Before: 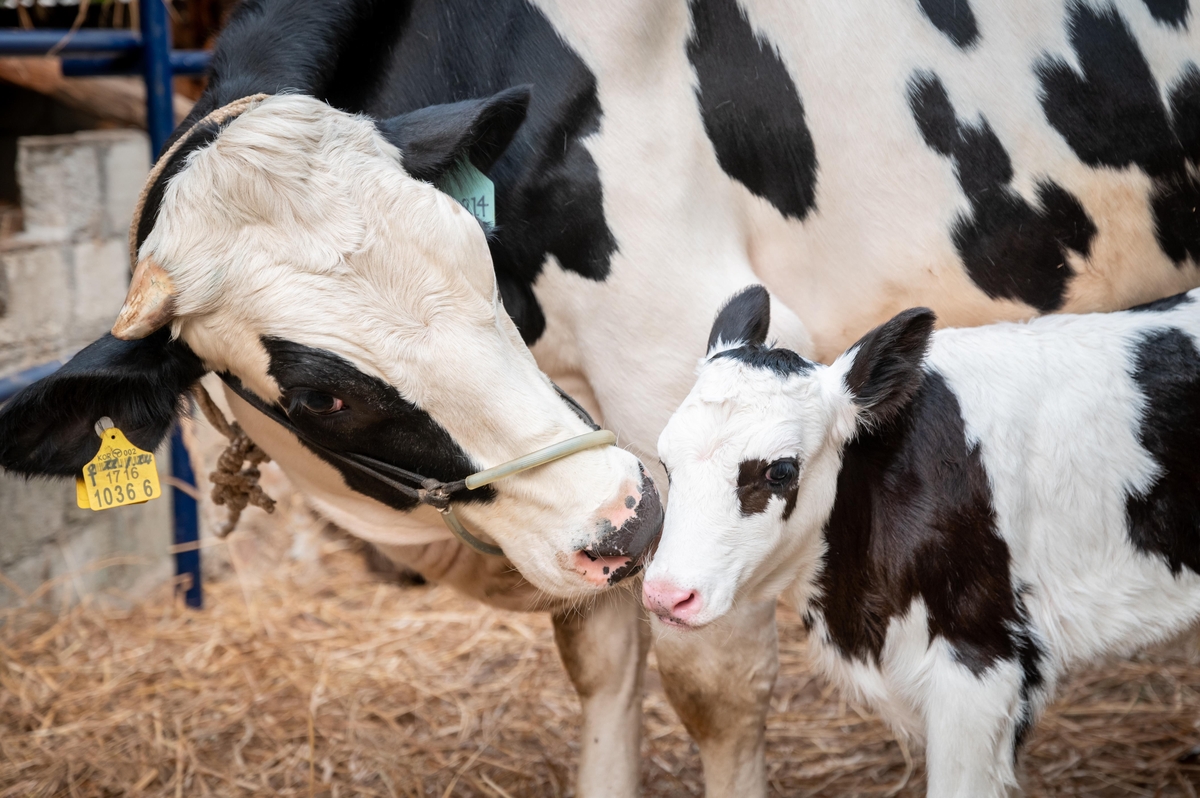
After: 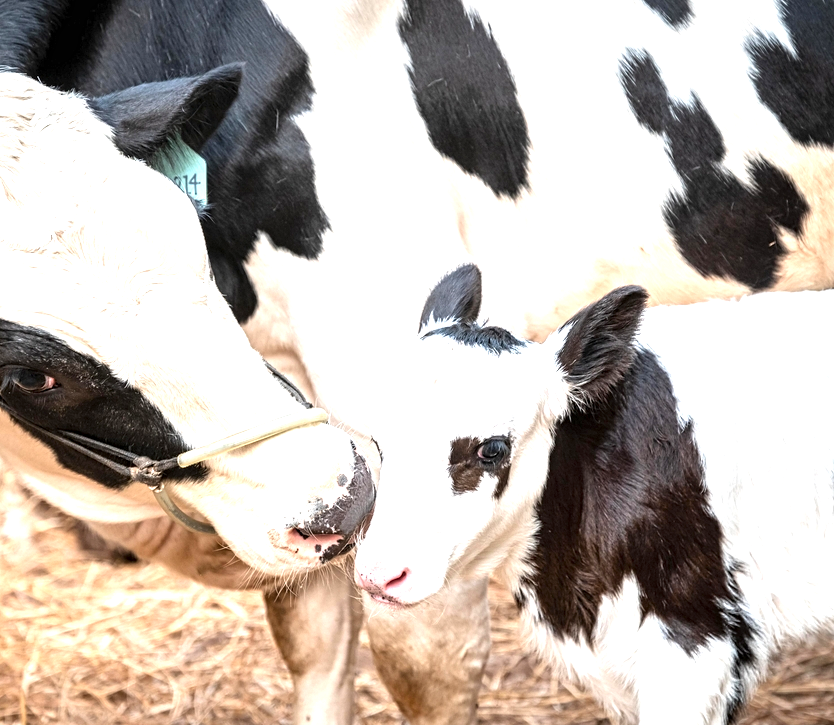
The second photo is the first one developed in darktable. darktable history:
crop and rotate: left 24.034%, top 2.838%, right 6.406%, bottom 6.299%
exposure: black level correction 0, exposure 1.1 EV, compensate exposure bias true, compensate highlight preservation false
contrast equalizer: y [[0.5, 0.5, 0.5, 0.539, 0.64, 0.611], [0.5 ×6], [0.5 ×6], [0 ×6], [0 ×6]]
